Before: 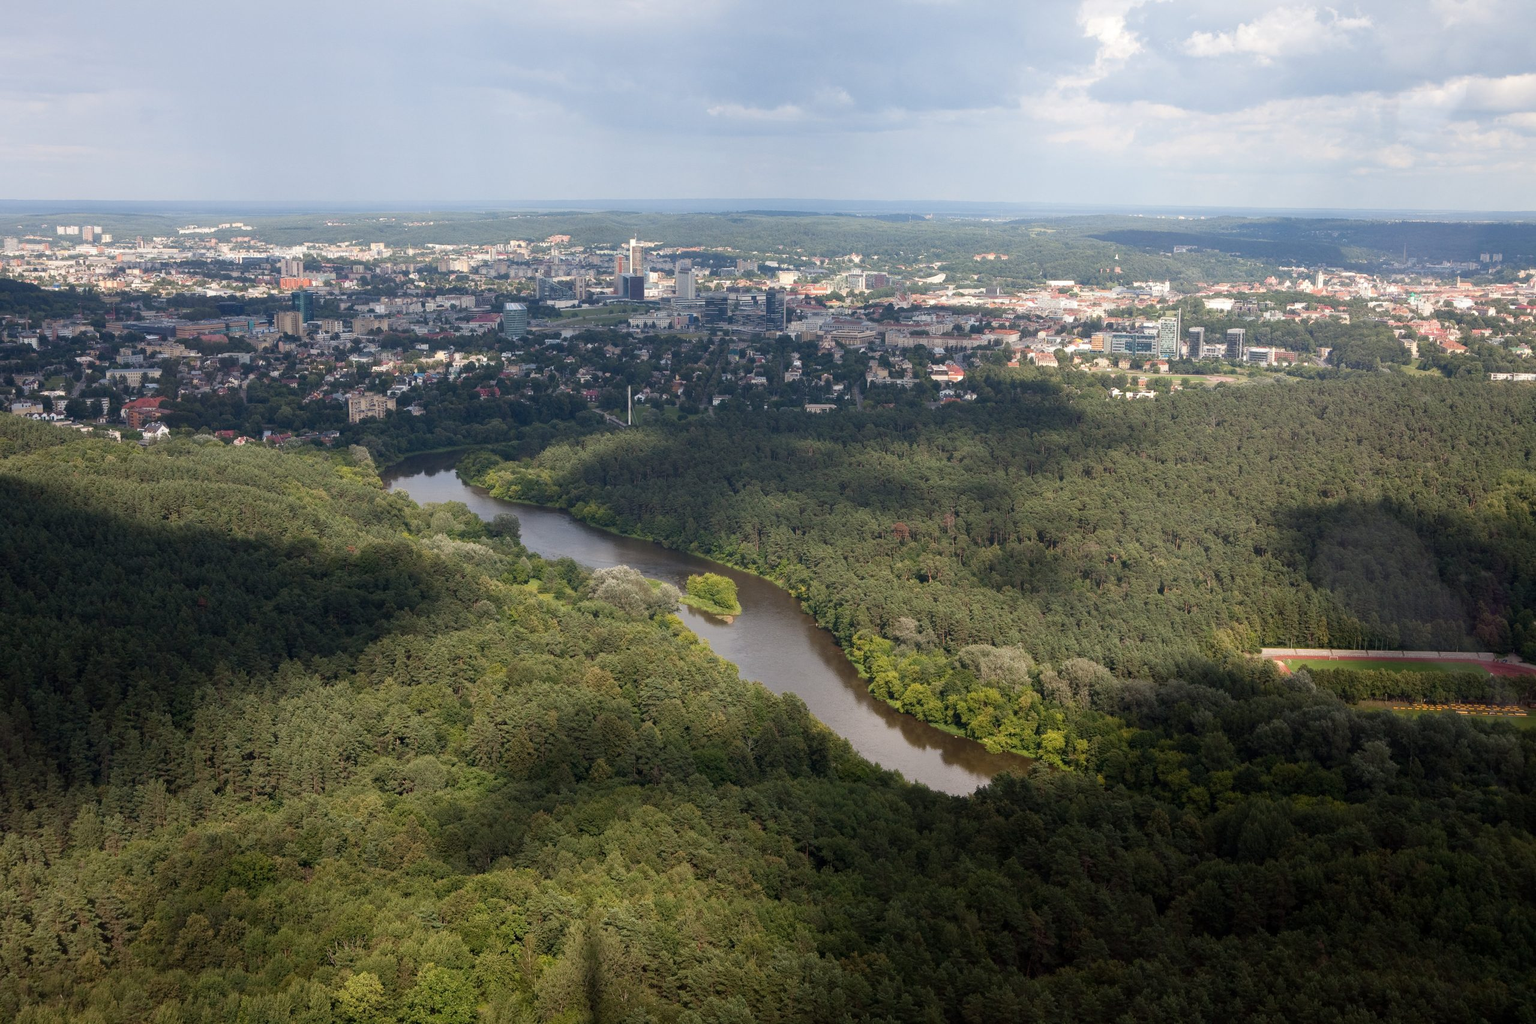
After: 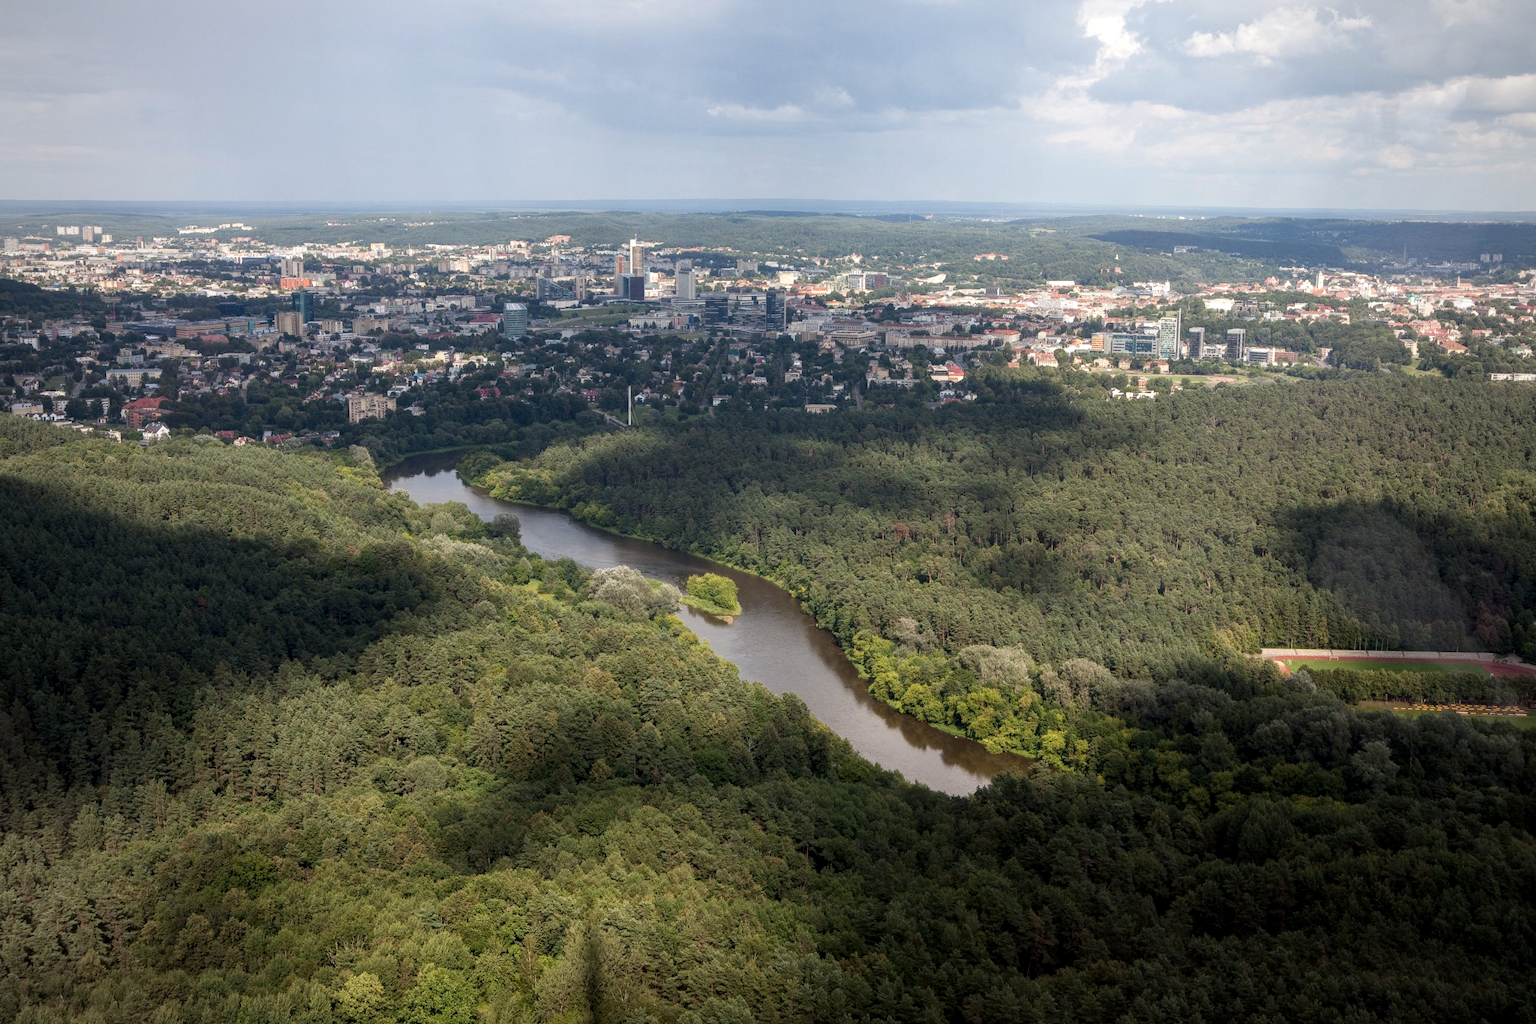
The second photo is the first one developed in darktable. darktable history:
vignetting: fall-off radius 81.94%
local contrast: on, module defaults
